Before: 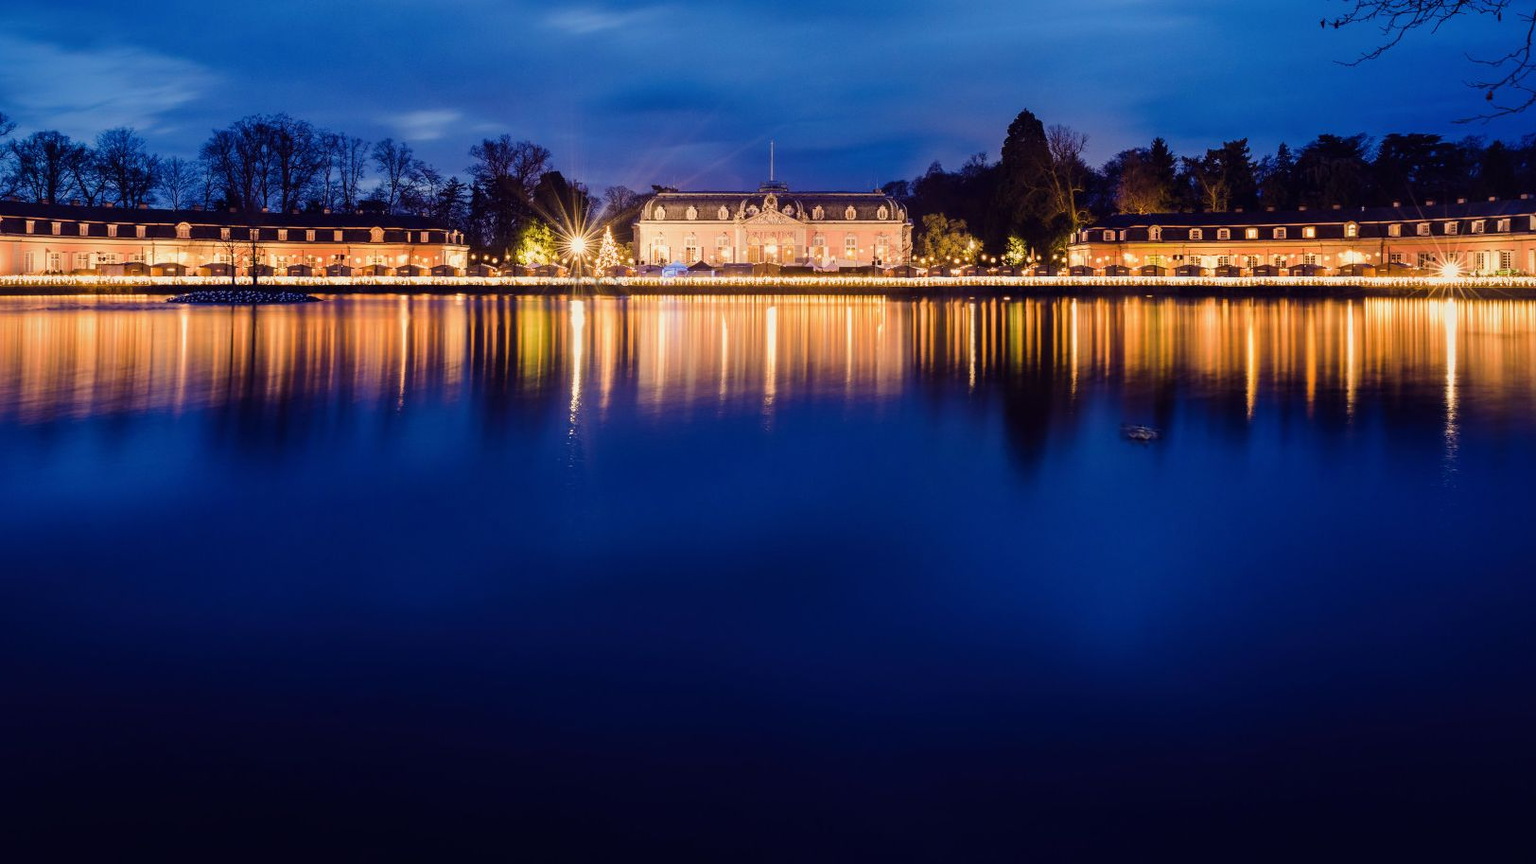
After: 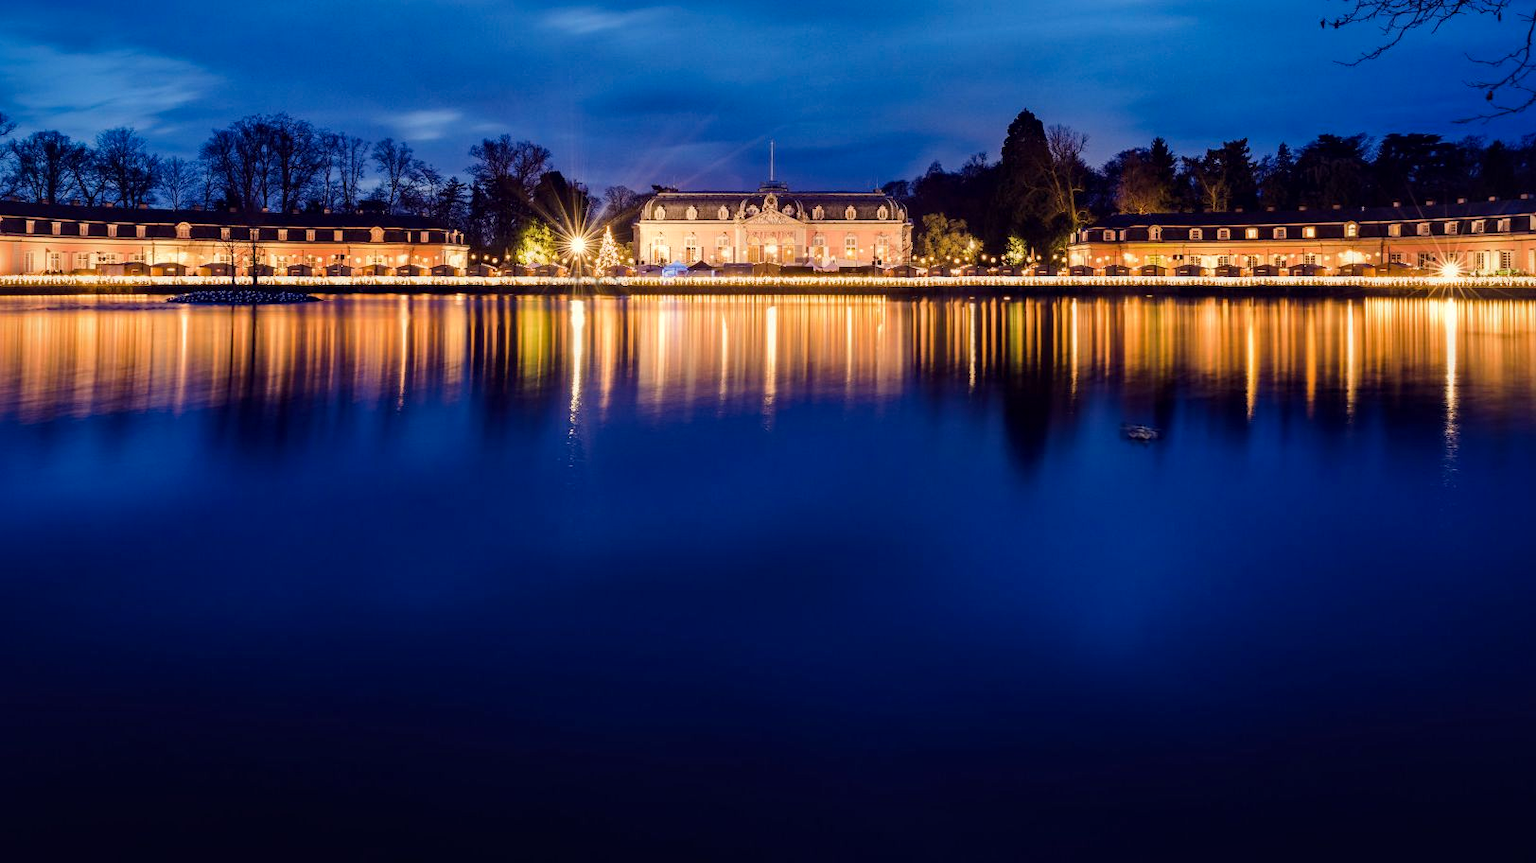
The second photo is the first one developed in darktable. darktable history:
local contrast: mode bilateral grid, contrast 20, coarseness 50, detail 120%, midtone range 0.2
haze removal: compatibility mode true, adaptive false
